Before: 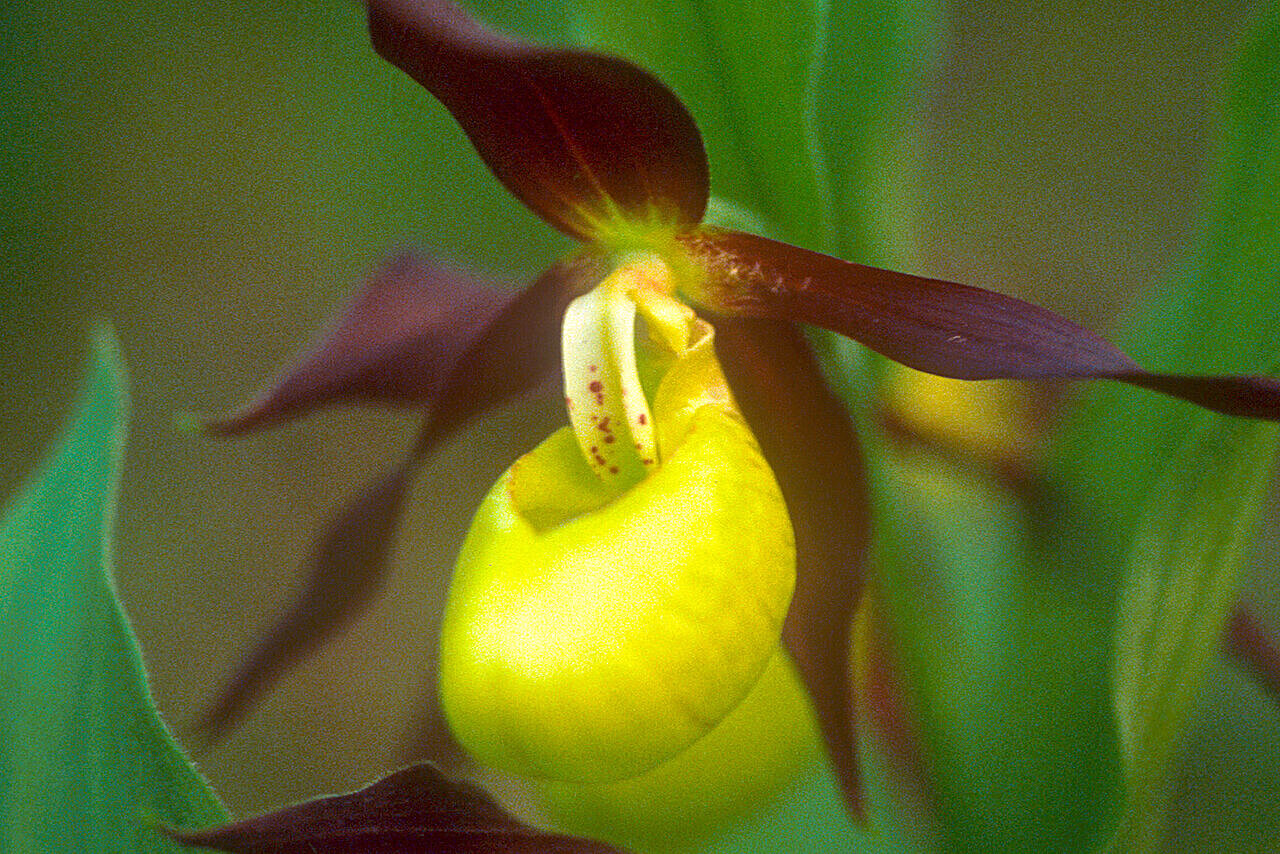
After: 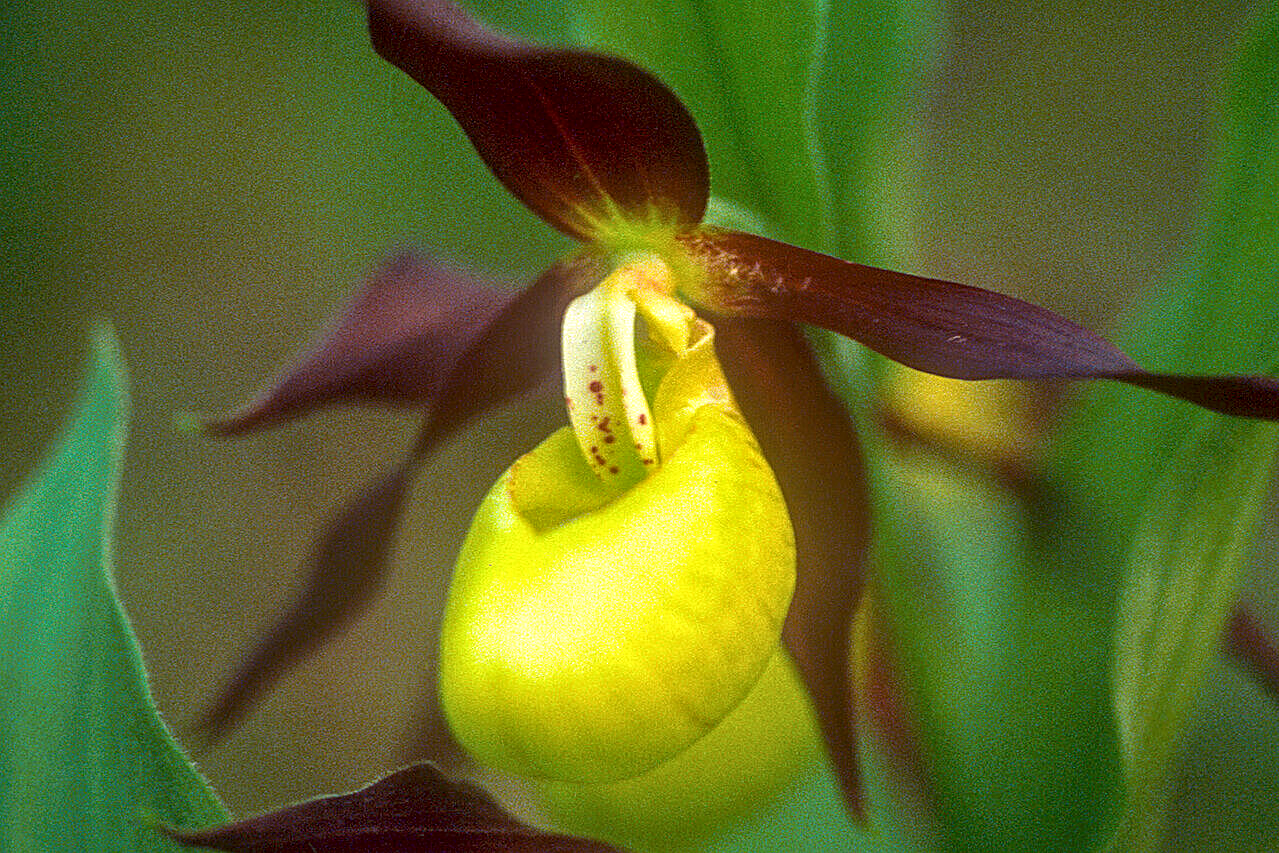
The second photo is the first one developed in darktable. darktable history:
sharpen: amount 0.2
local contrast: detail 130%
